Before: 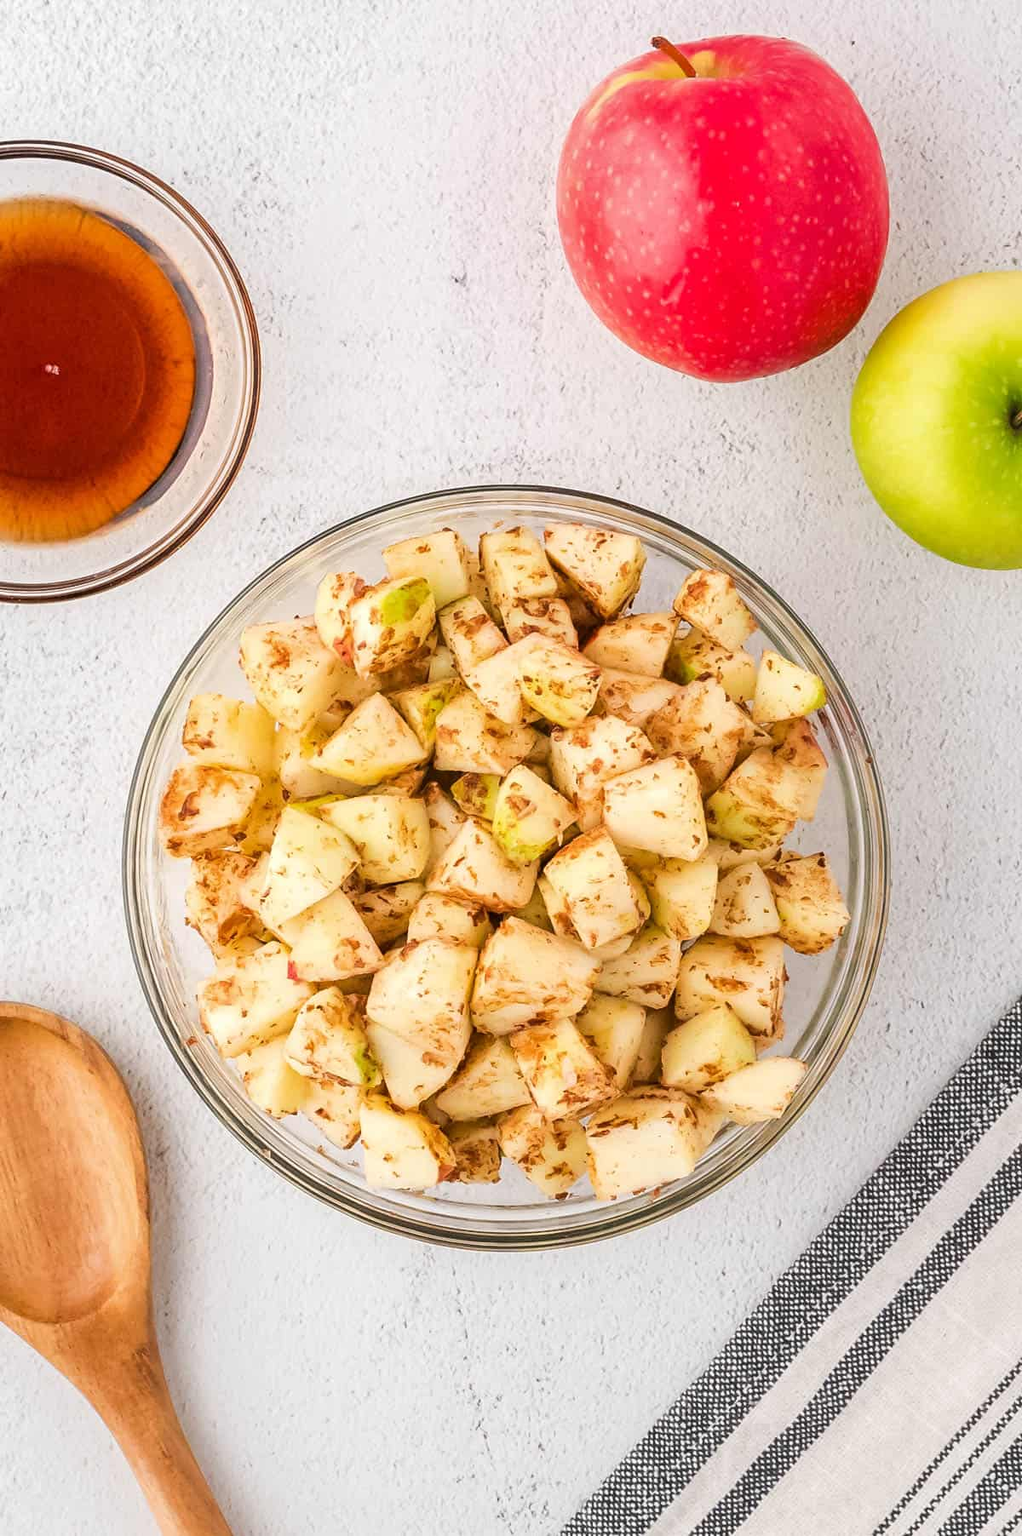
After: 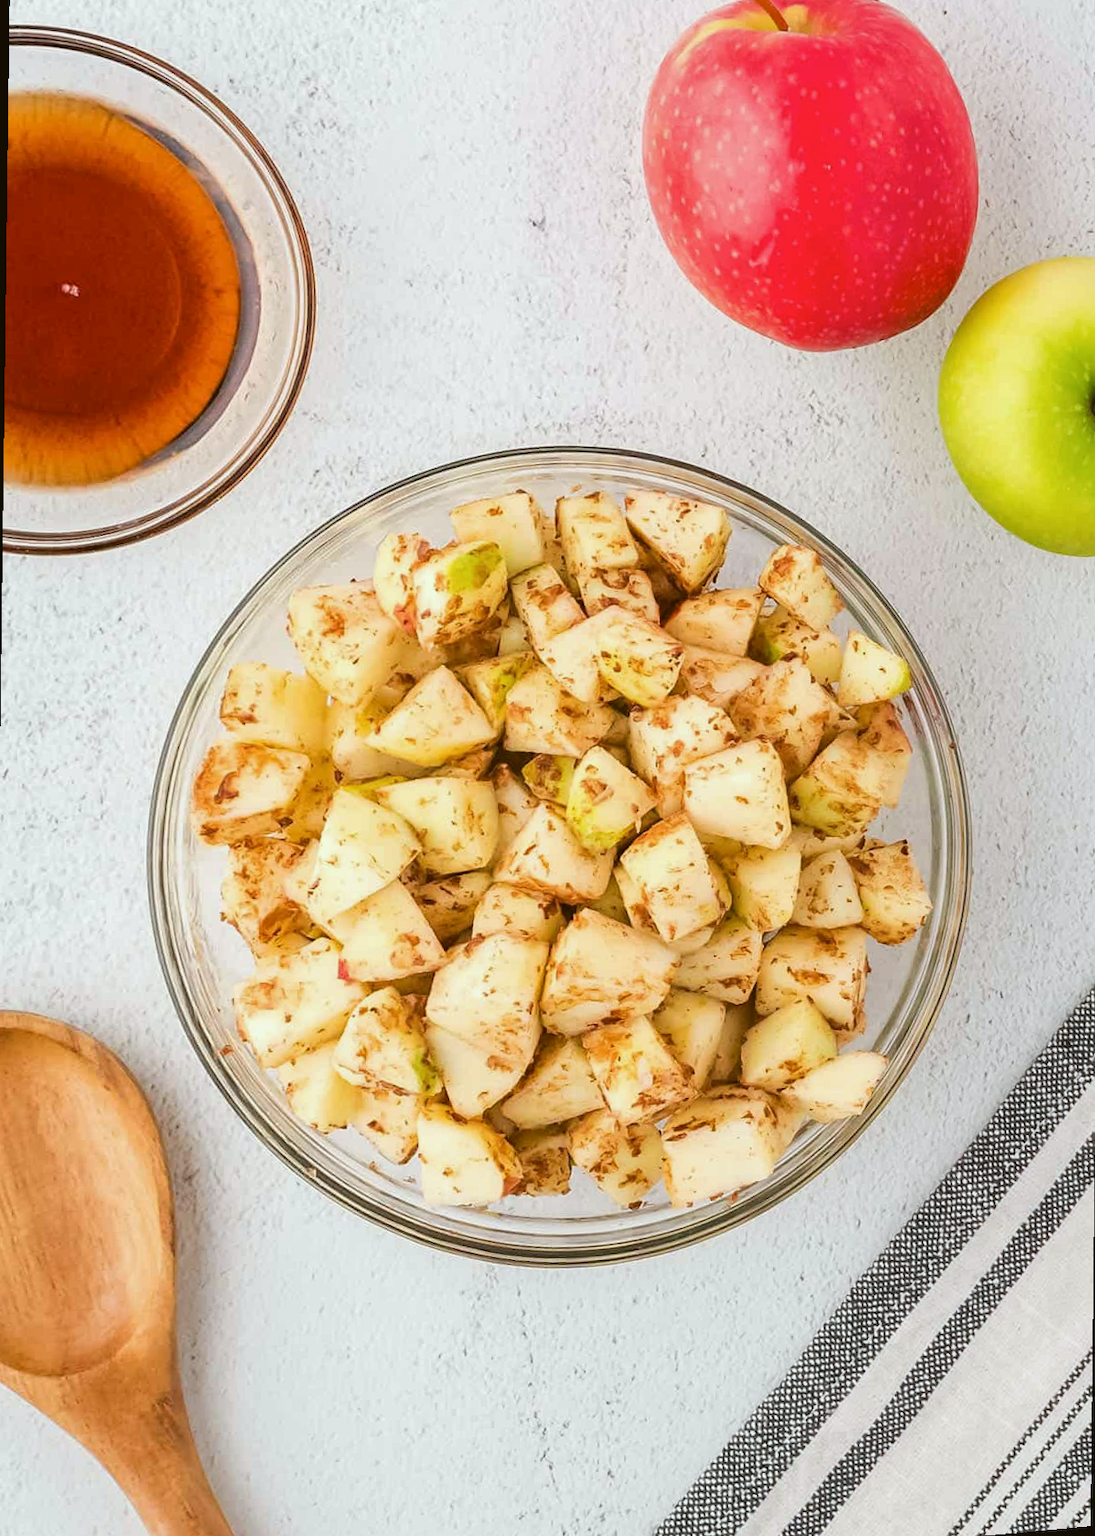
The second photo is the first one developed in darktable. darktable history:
rotate and perspective: rotation 0.679°, lens shift (horizontal) 0.136, crop left 0.009, crop right 0.991, crop top 0.078, crop bottom 0.95
color balance: lift [1.004, 1.002, 1.002, 0.998], gamma [1, 1.007, 1.002, 0.993], gain [1, 0.977, 1.013, 1.023], contrast -3.64%
